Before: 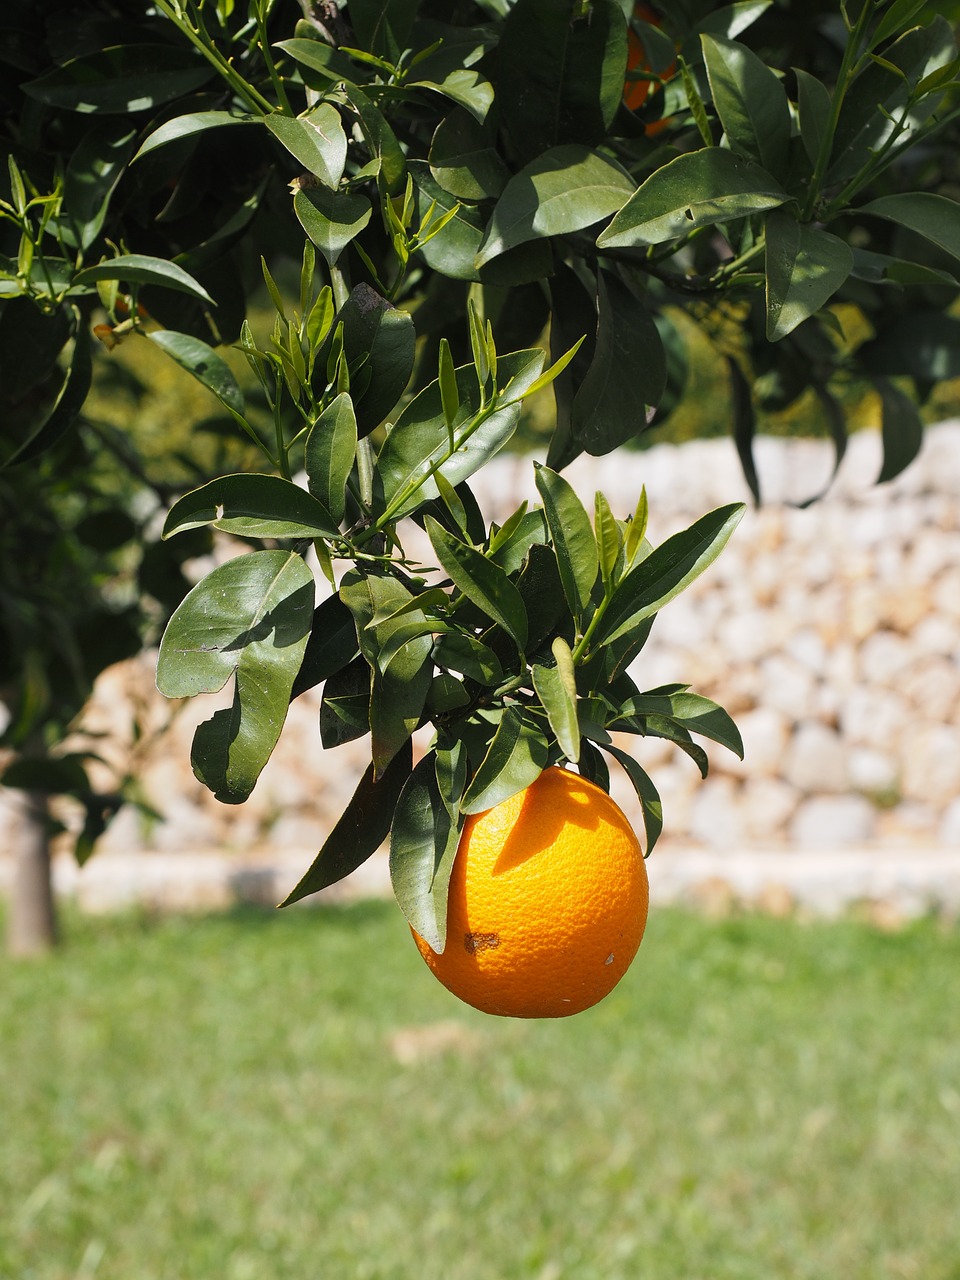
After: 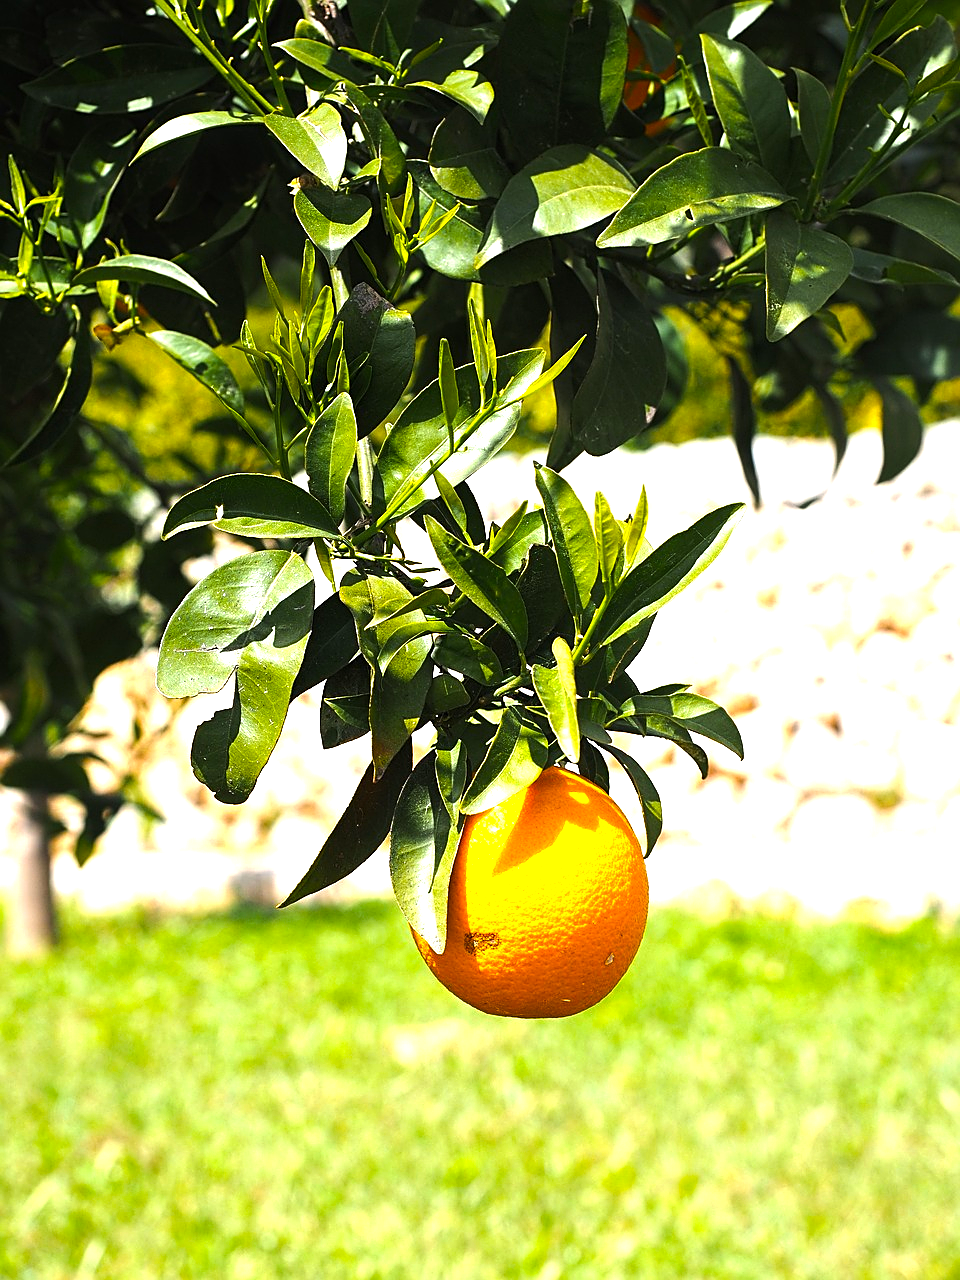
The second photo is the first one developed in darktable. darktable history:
sharpen: on, module defaults
exposure: exposure 0.605 EV, compensate exposure bias true, compensate highlight preservation false
color correction: highlights b* -0.061, saturation 0.99
color balance rgb: perceptual saturation grading › global saturation 30.886%, perceptual brilliance grading › highlights 20.213%, perceptual brilliance grading › mid-tones 19.021%, perceptual brilliance grading › shadows -20.597%, global vibrance 20%
